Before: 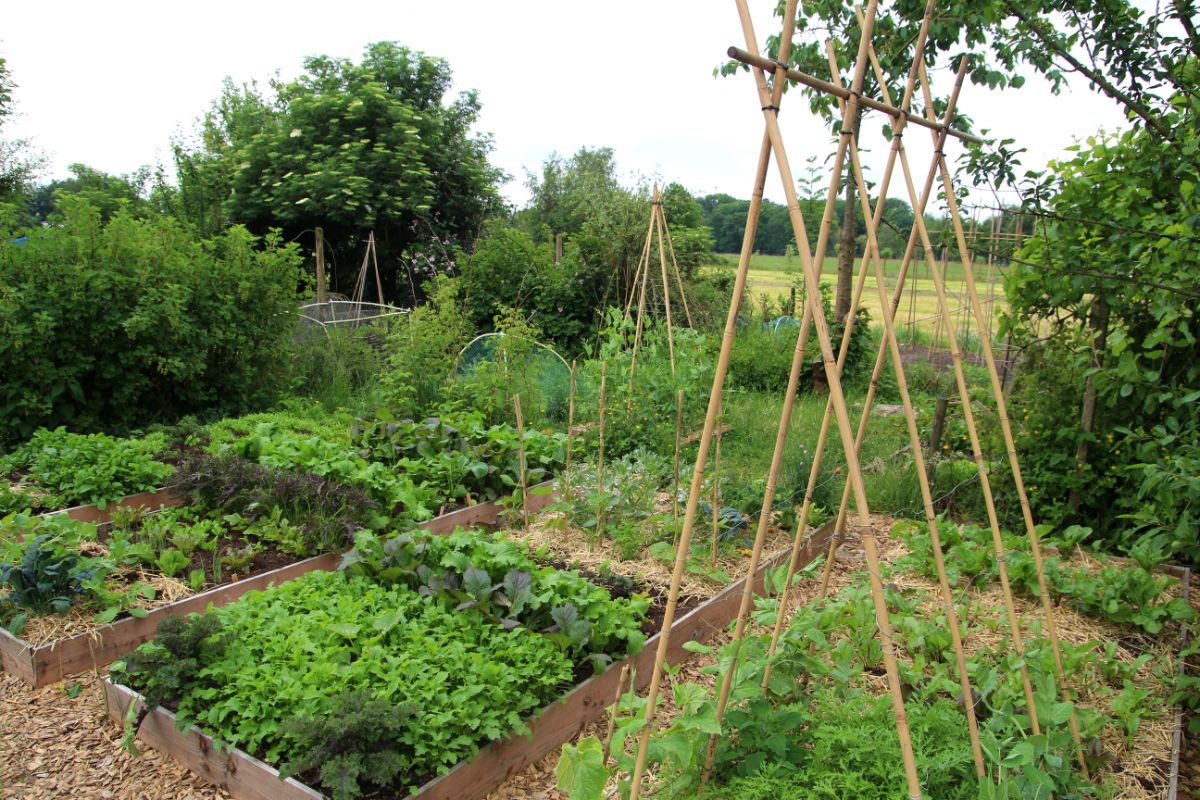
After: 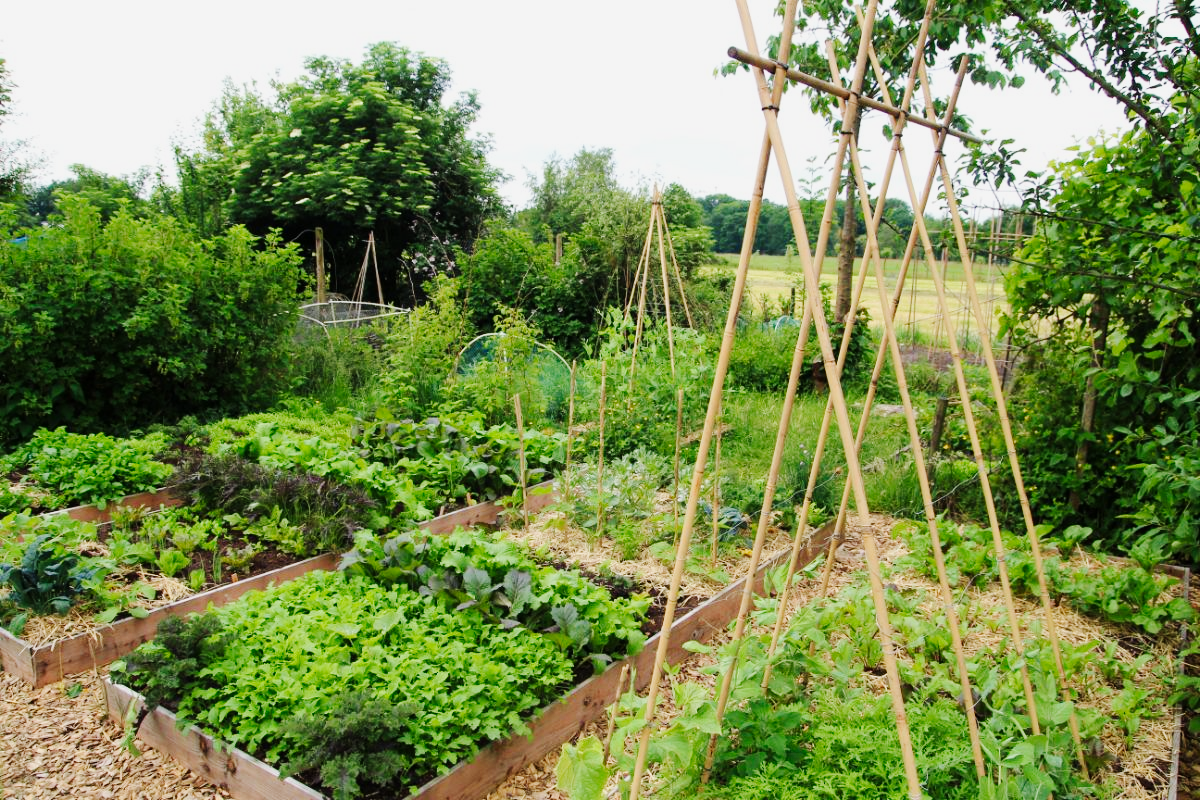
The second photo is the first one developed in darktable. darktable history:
tone curve: curves: ch0 [(0, 0) (0.11, 0.081) (0.256, 0.259) (0.398, 0.475) (0.498, 0.611) (0.65, 0.757) (0.835, 0.883) (1, 0.961)]; ch1 [(0, 0) (0.346, 0.307) (0.408, 0.369) (0.453, 0.457) (0.482, 0.479) (0.502, 0.498) (0.521, 0.51) (0.553, 0.554) (0.618, 0.65) (0.693, 0.727) (1, 1)]; ch2 [(0, 0) (0.366, 0.337) (0.434, 0.46) (0.485, 0.494) (0.5, 0.494) (0.511, 0.508) (0.537, 0.55) (0.579, 0.599) (0.621, 0.693) (1, 1)], preserve colors none
